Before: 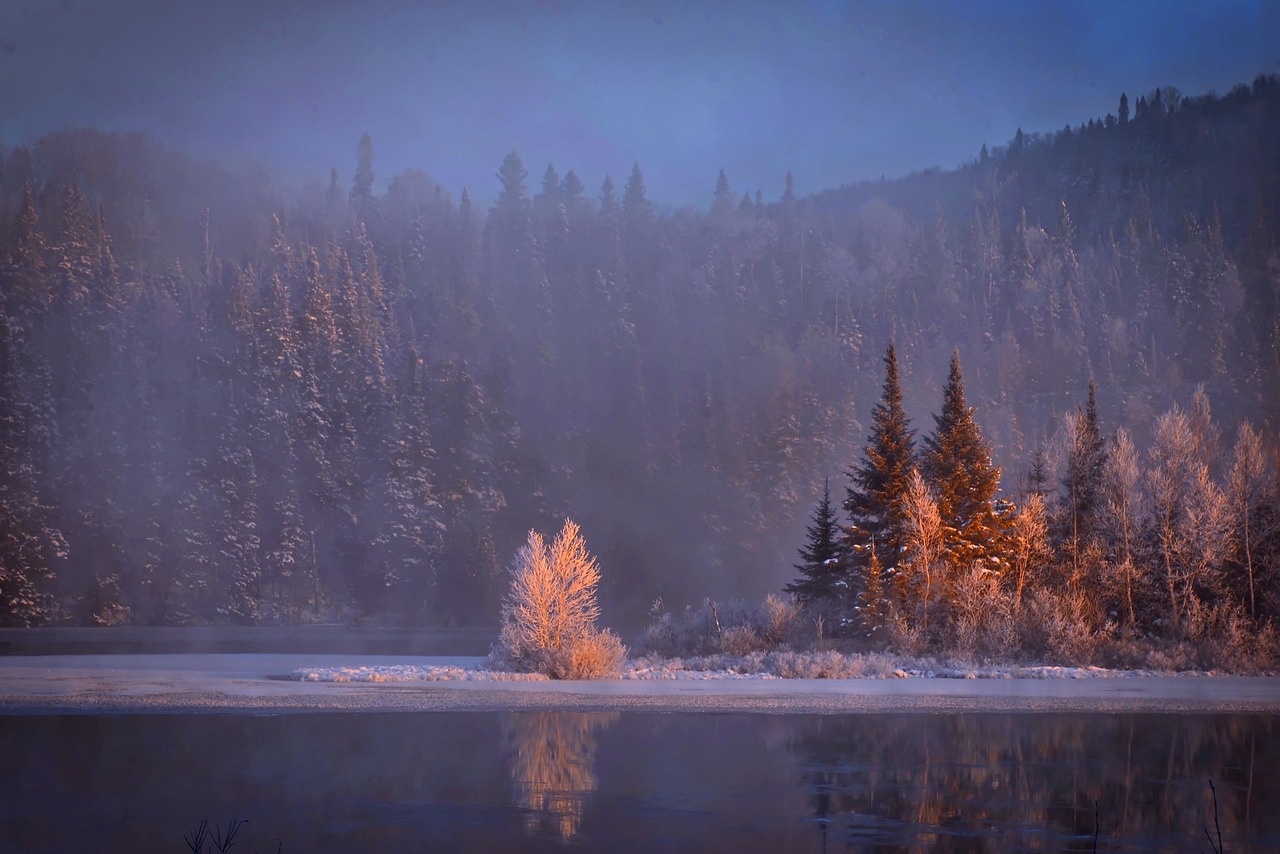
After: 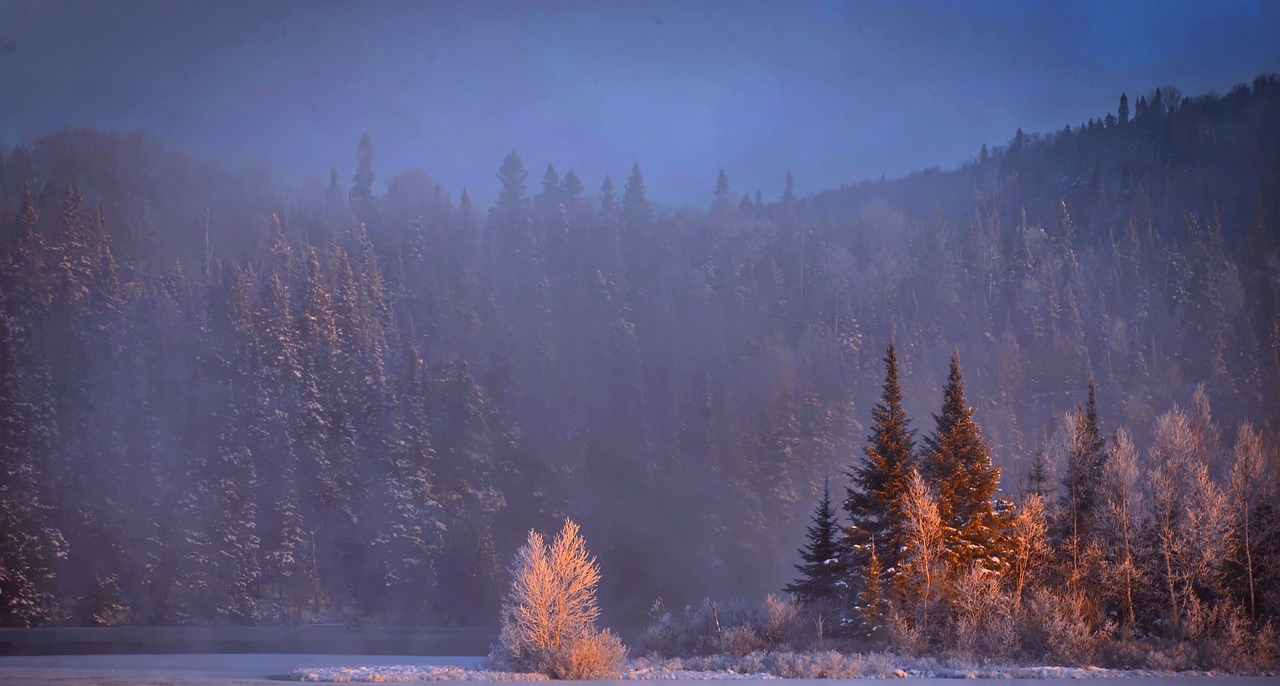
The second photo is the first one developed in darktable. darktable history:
white balance: red 0.98, blue 1.034
tone equalizer: on, module defaults
crop: bottom 19.644%
